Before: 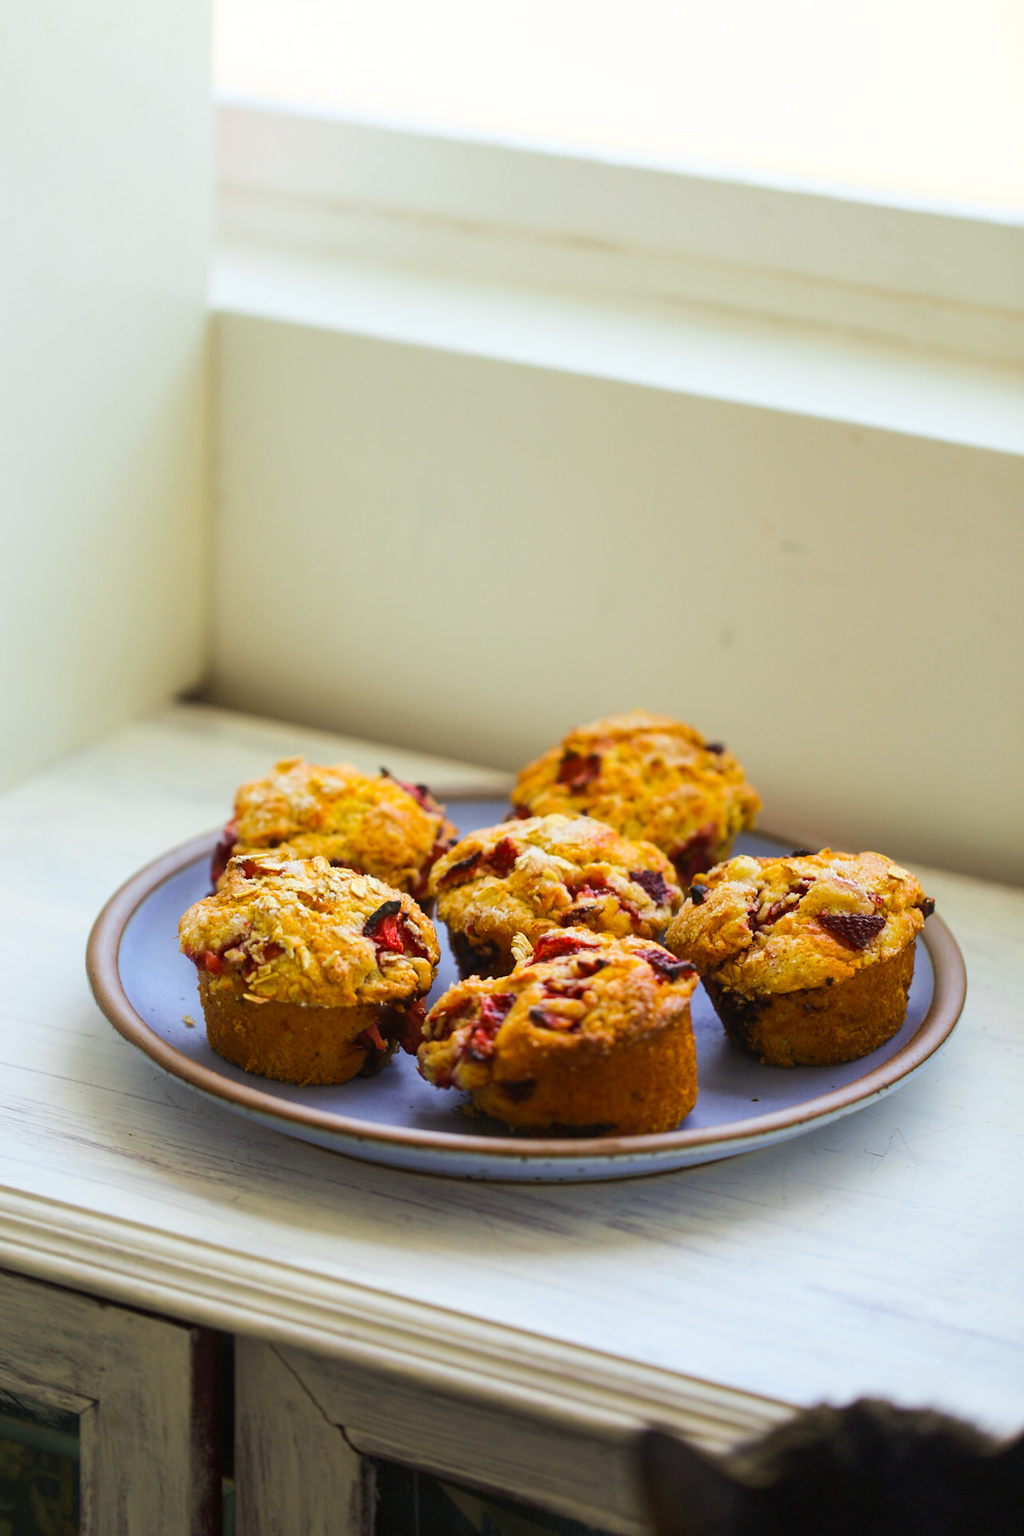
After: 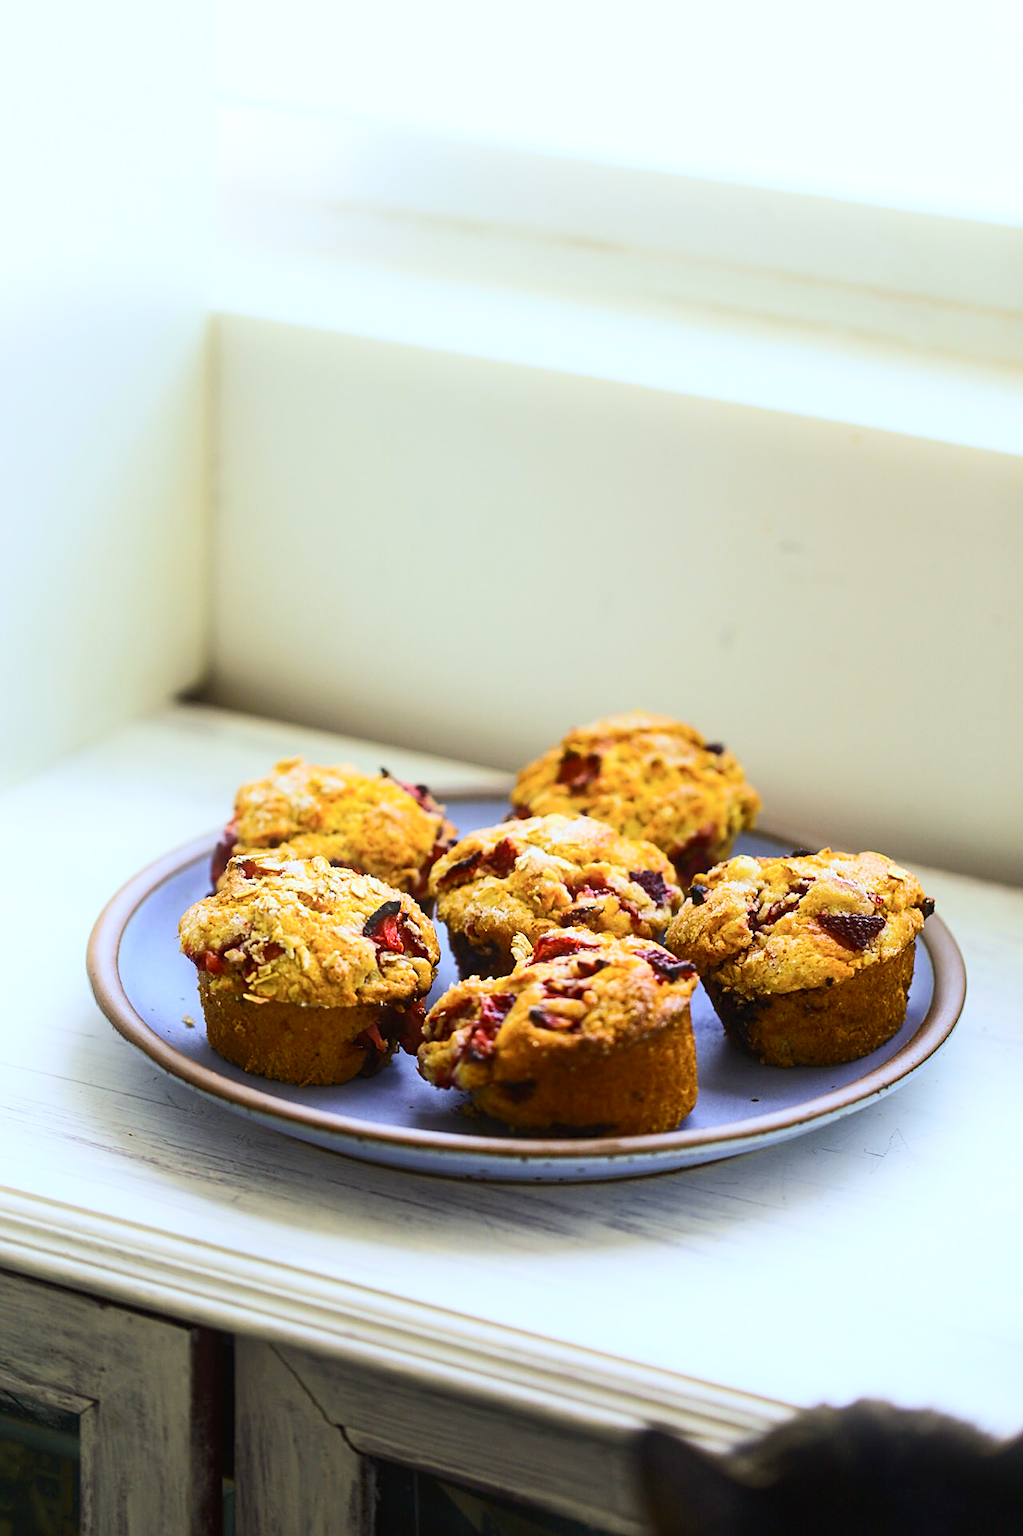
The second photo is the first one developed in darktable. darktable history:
sharpen: on, module defaults
bloom: size 9%, threshold 100%, strength 7%
white balance: red 0.954, blue 1.079
contrast brightness saturation: contrast 0.24, brightness 0.09
